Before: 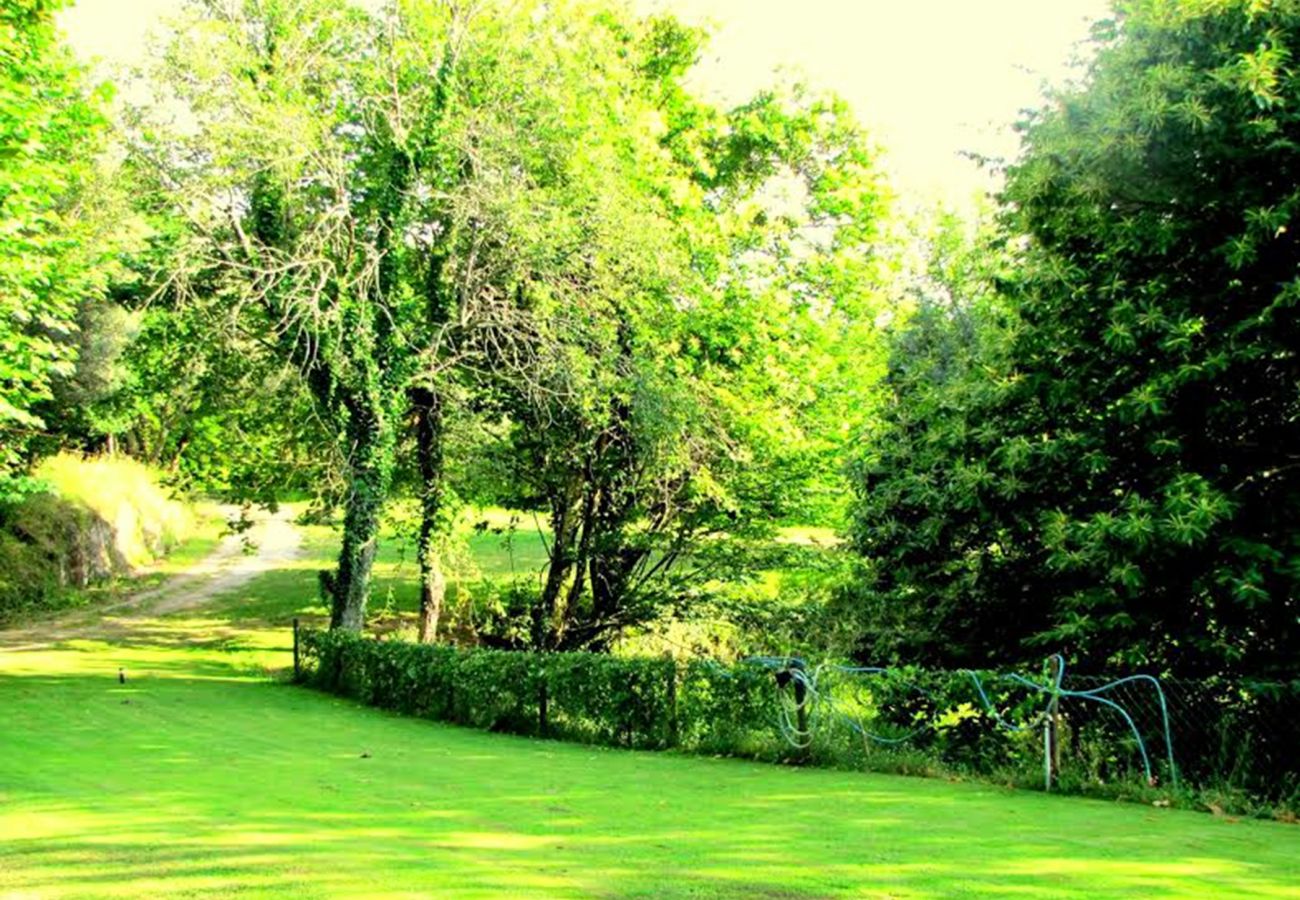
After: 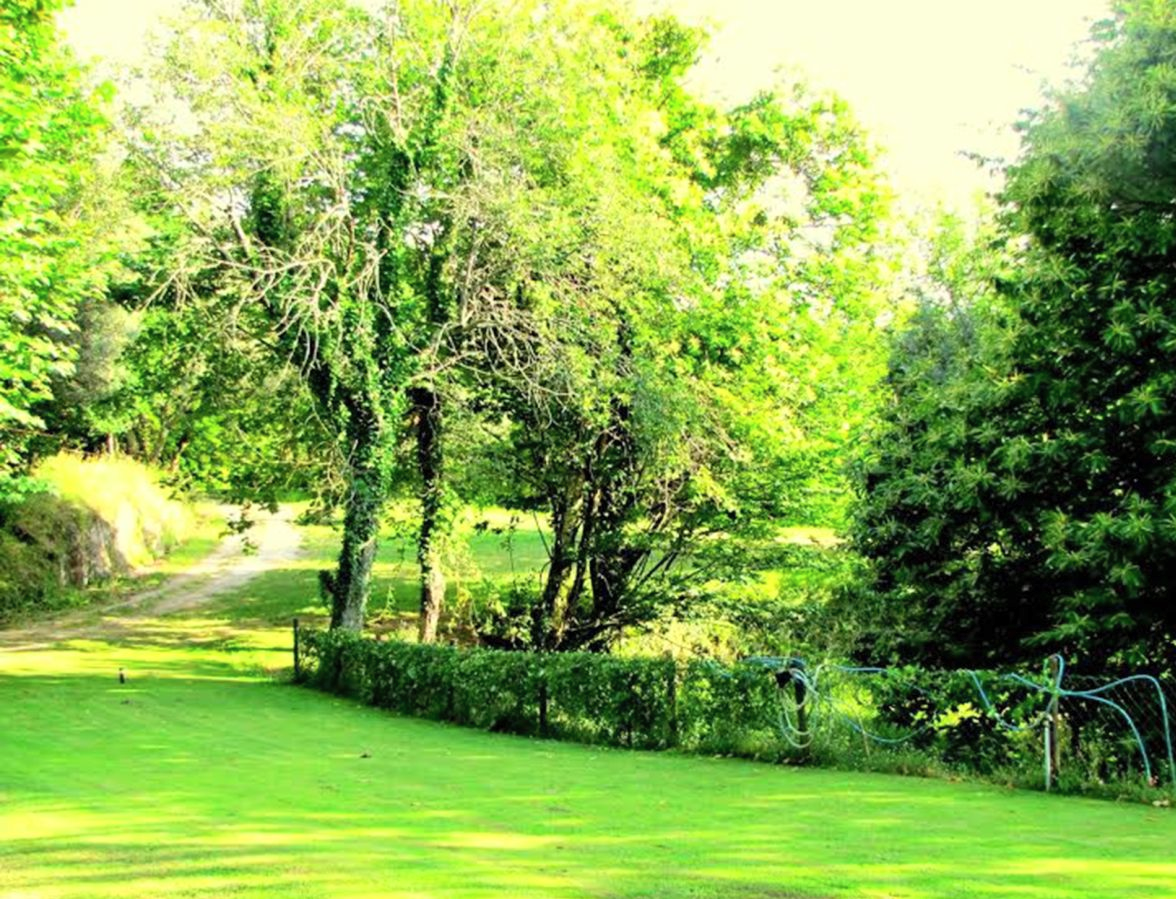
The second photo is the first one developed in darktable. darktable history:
color correction: saturation 0.98
contrast brightness saturation: contrast 0.05, brightness 0.06, saturation 0.01
crop: right 9.509%, bottom 0.031%
